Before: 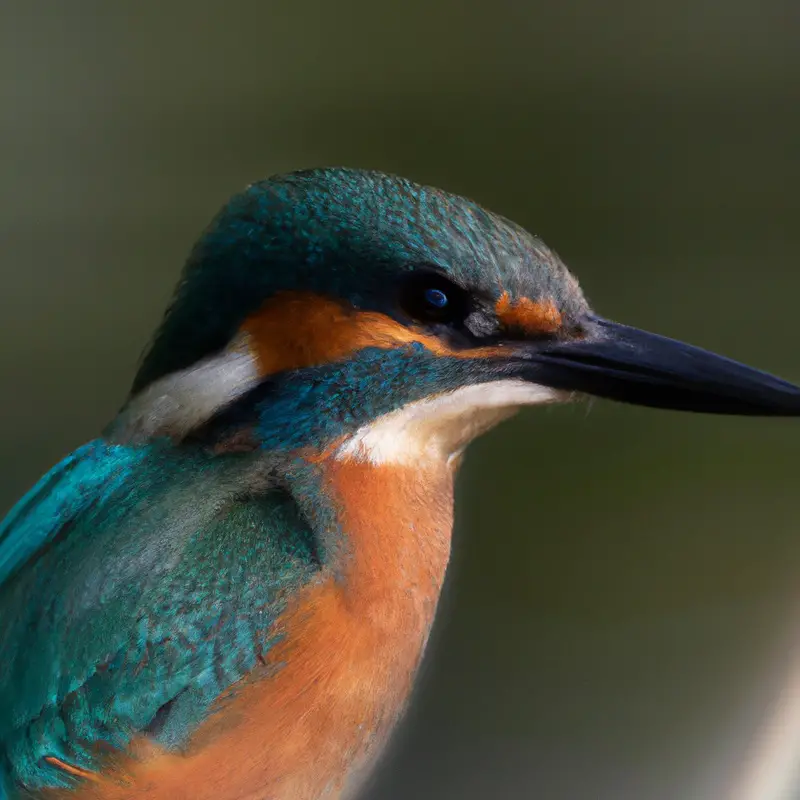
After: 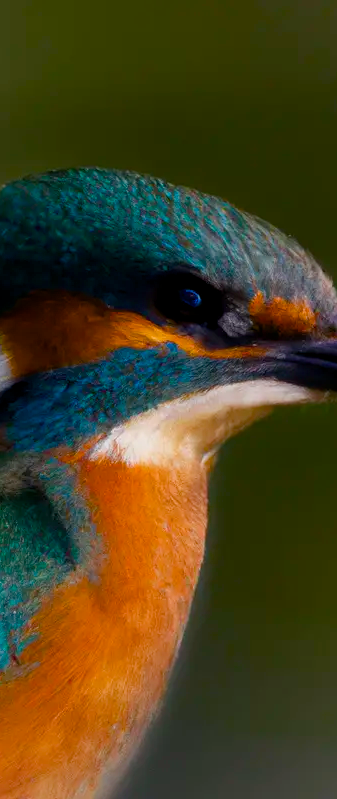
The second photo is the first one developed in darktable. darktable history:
exposure: black level correction 0.002, exposure -0.202 EV, compensate highlight preservation false
crop: left 30.777%, right 27.088%
color balance rgb: perceptual saturation grading › global saturation 44.961%, perceptual saturation grading › highlights -25.533%, perceptual saturation grading › shadows 49.317%, global vibrance 20%
